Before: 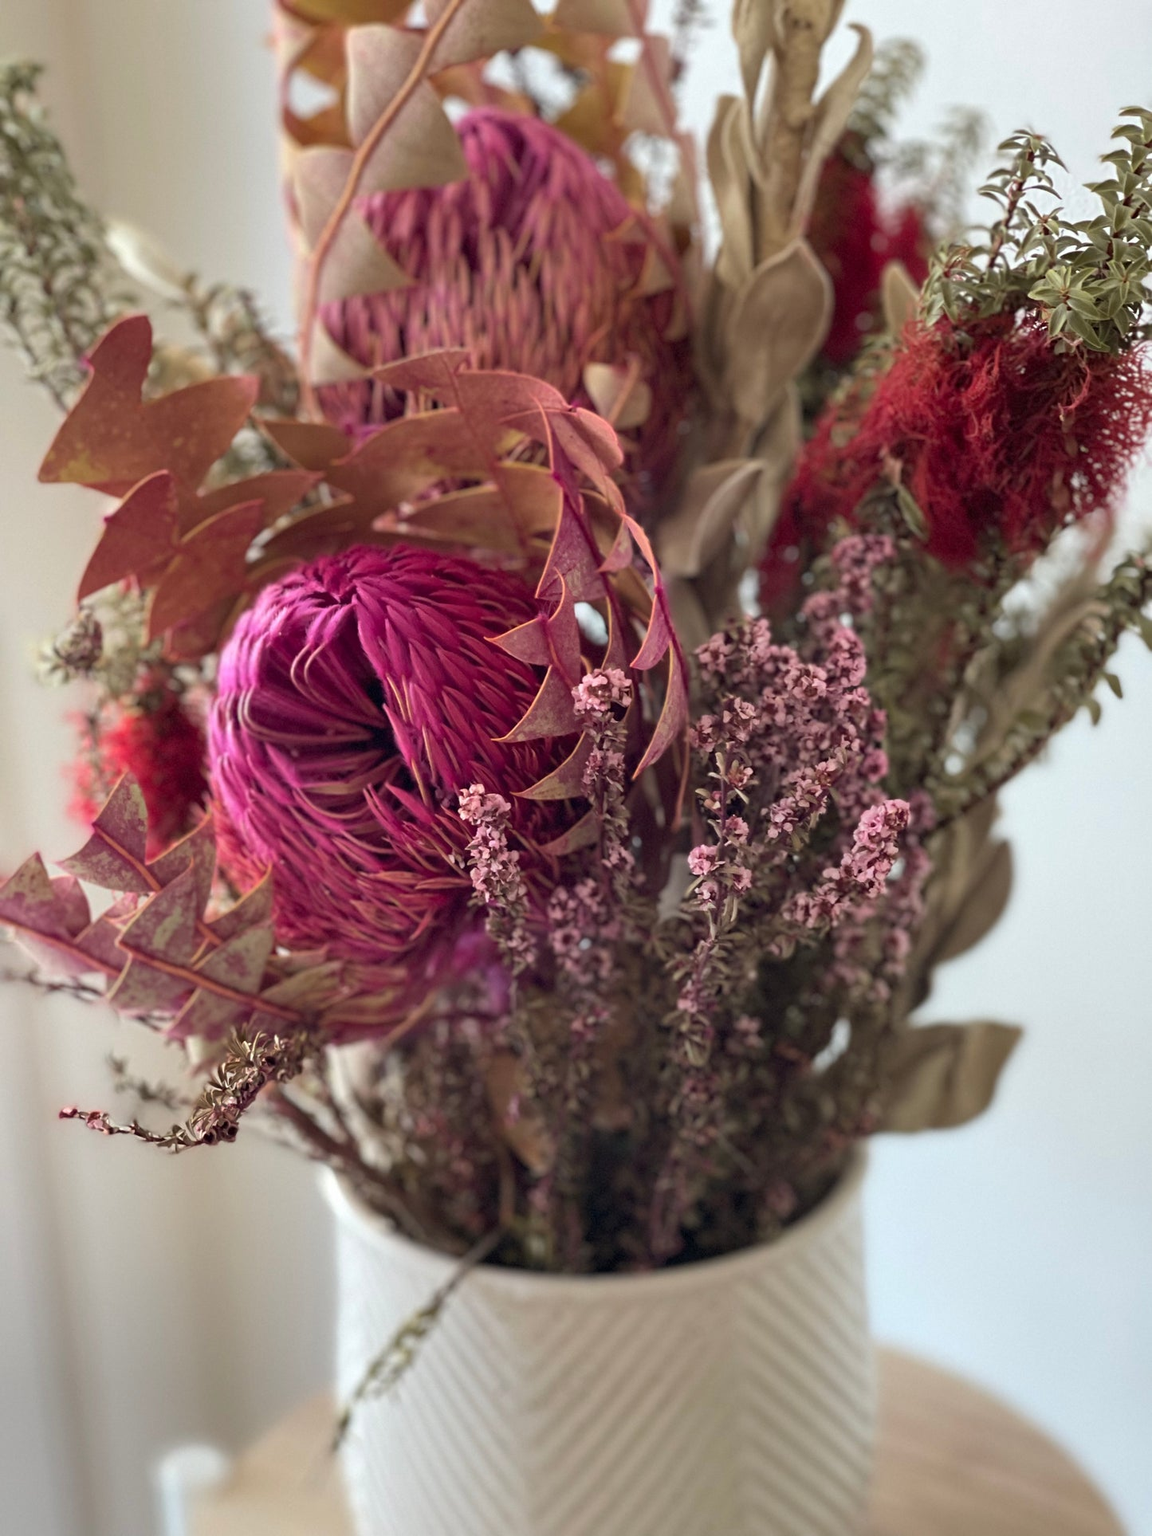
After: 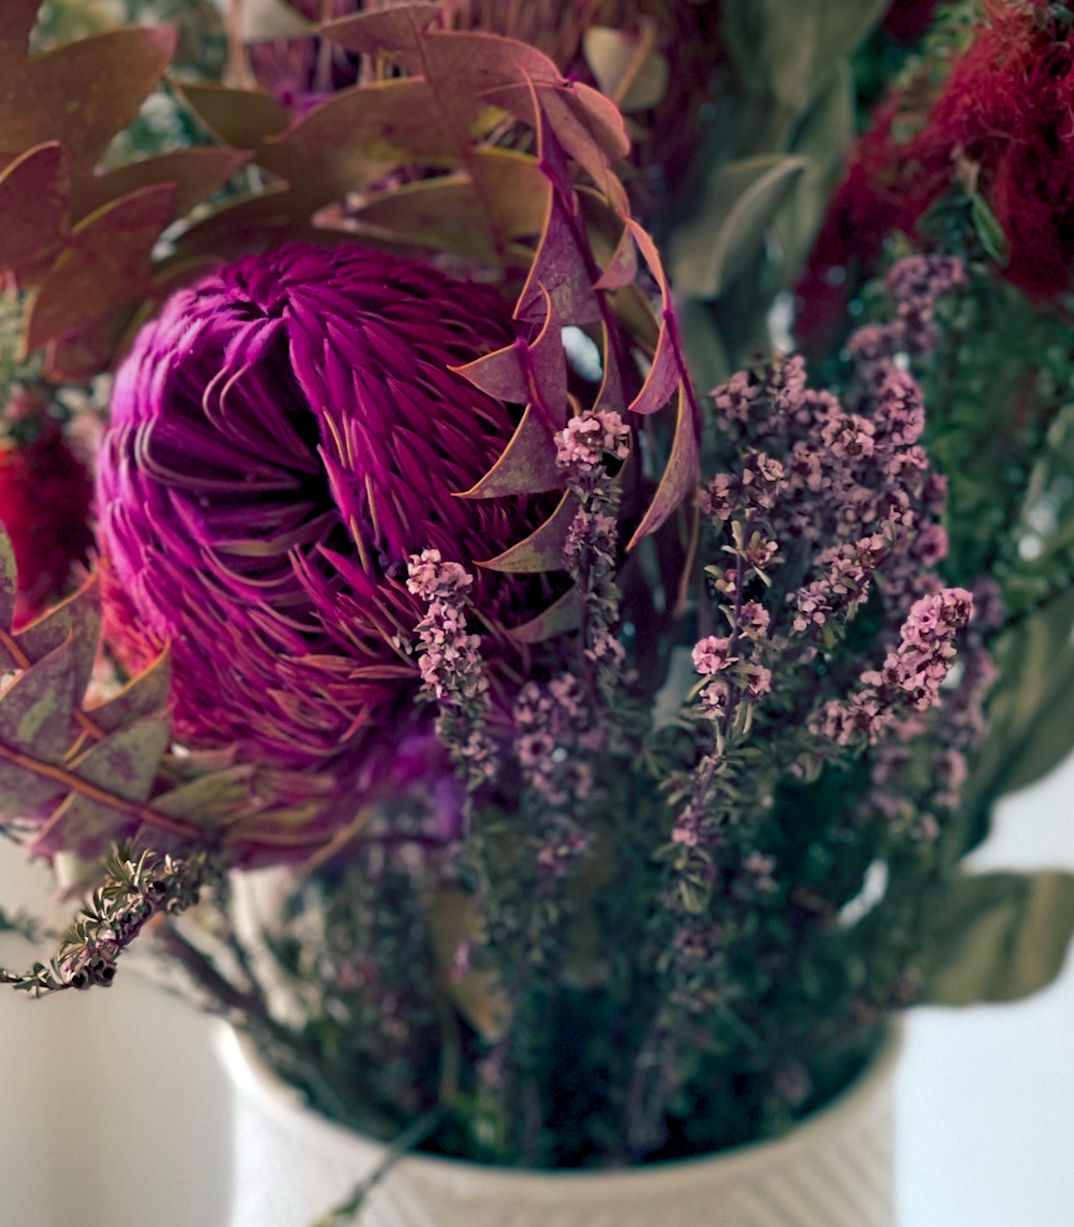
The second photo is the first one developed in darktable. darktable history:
crop and rotate: angle -3.37°, left 9.79%, top 20.73%, right 12.42%, bottom 11.82%
color balance rgb: shadows lift › luminance -28.76%, shadows lift › chroma 10%, shadows lift › hue 230°, power › chroma 0.5%, power › hue 215°, highlights gain › luminance 7.14%, highlights gain › chroma 1%, highlights gain › hue 50°, global offset › luminance -0.29%, global offset › hue 260°, perceptual saturation grading › global saturation 20%, perceptual saturation grading › highlights -13.92%, perceptual saturation grading › shadows 50%
exposure: compensate highlight preservation false
graduated density: on, module defaults
rotate and perspective: rotation -1.24°, automatic cropping off
